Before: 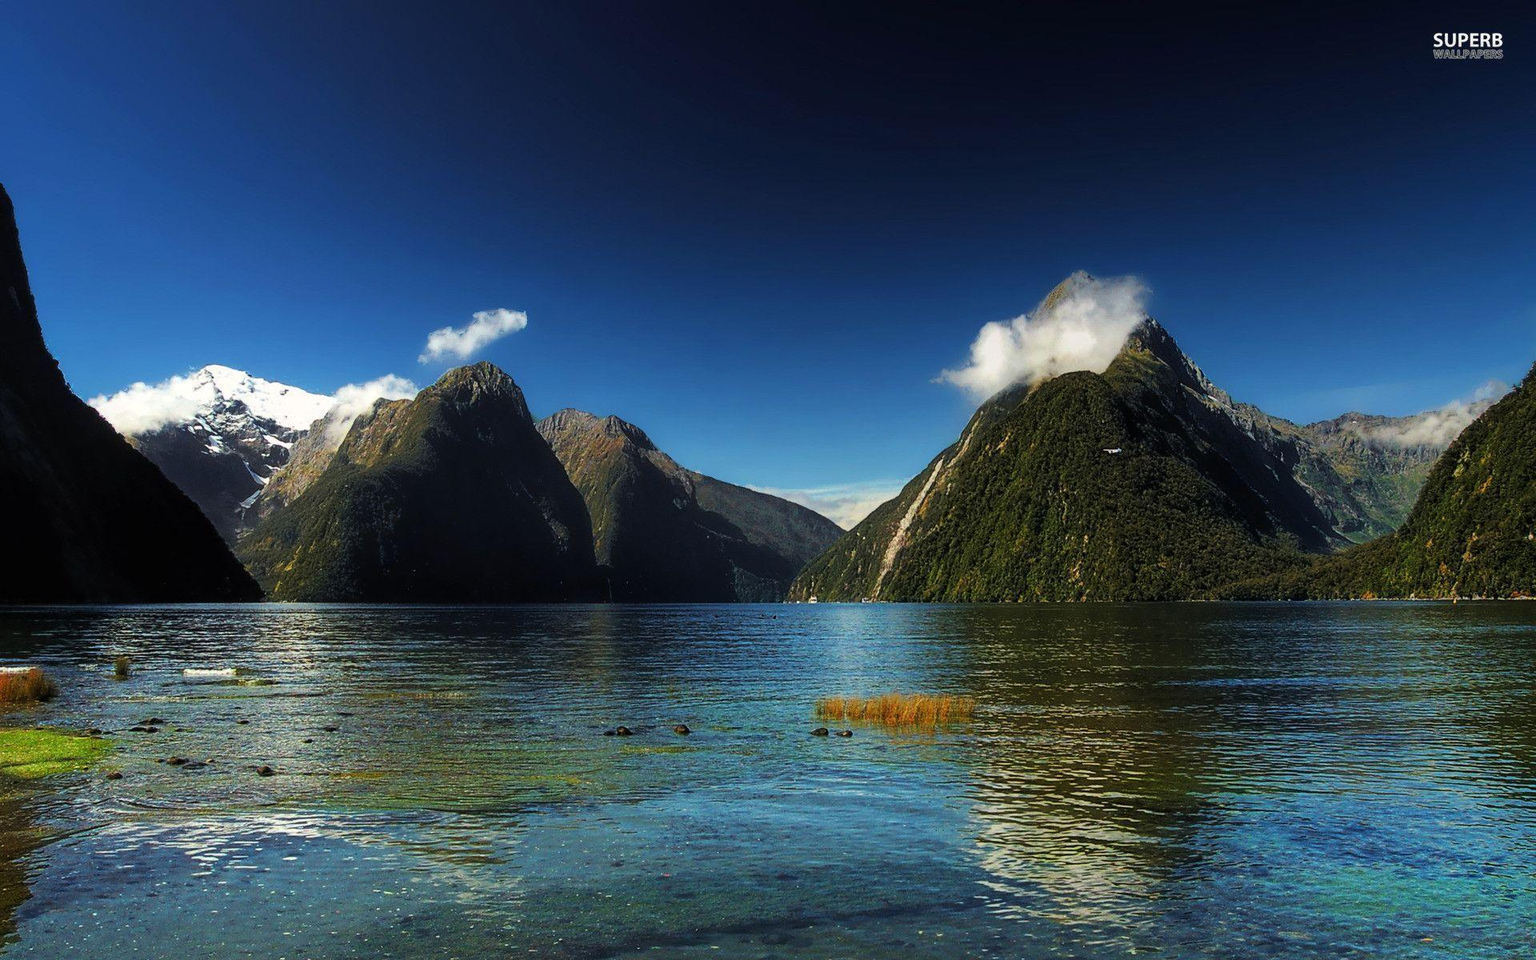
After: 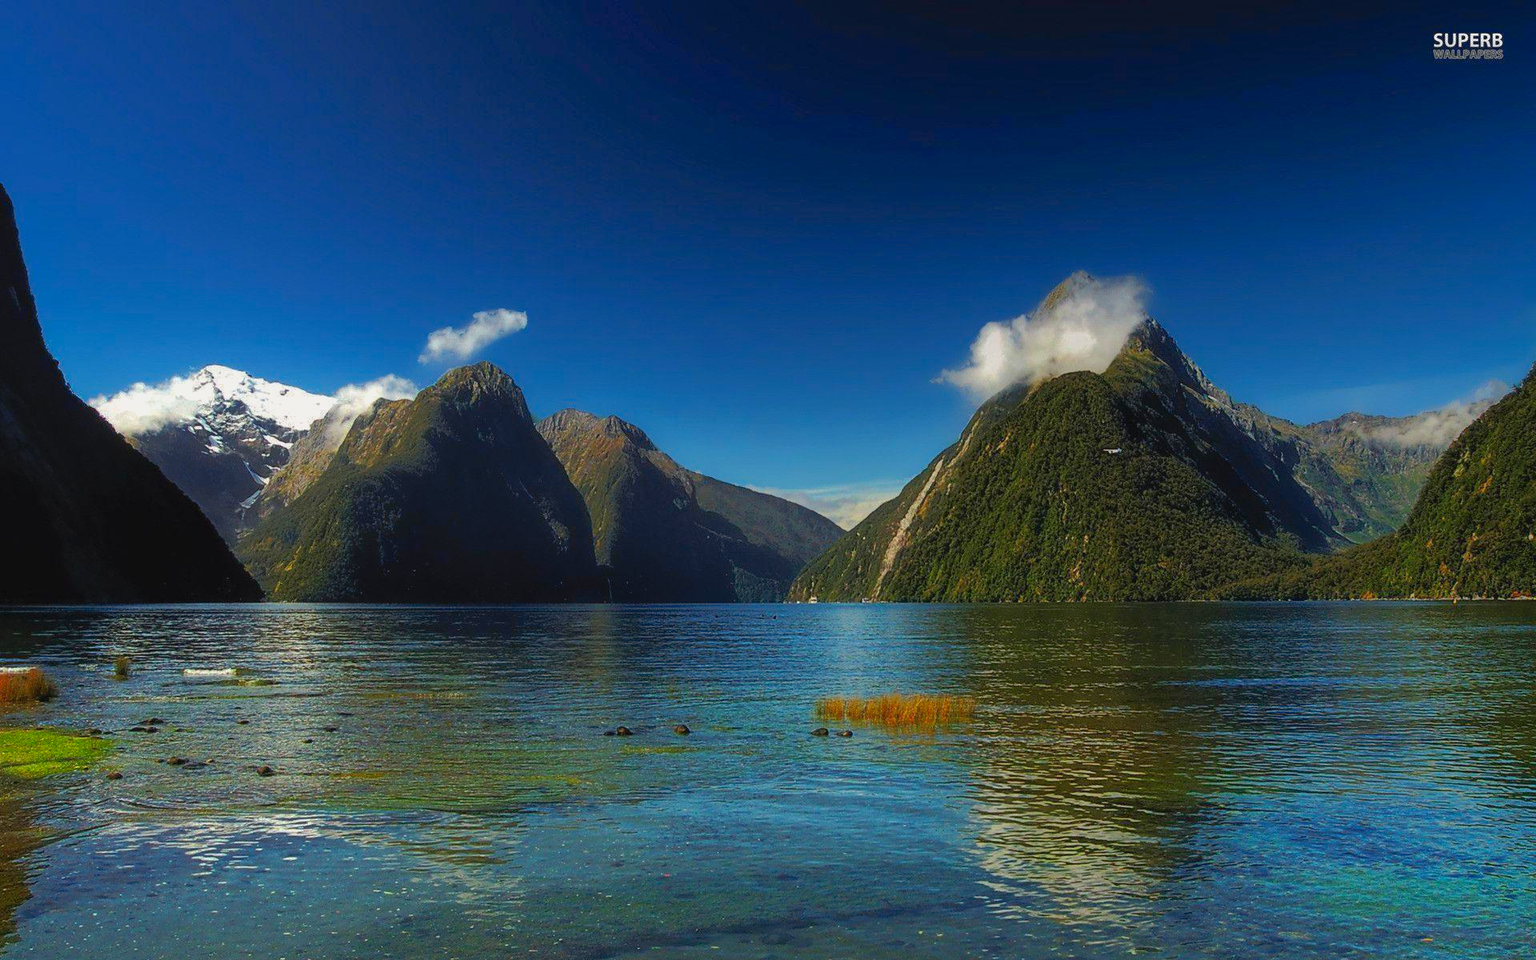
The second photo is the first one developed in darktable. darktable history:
contrast brightness saturation: contrast -0.09, brightness -0.07, saturation 0.09
shadows and highlights: radius 0.1, white point adjustment 1.65, soften with gaussian
